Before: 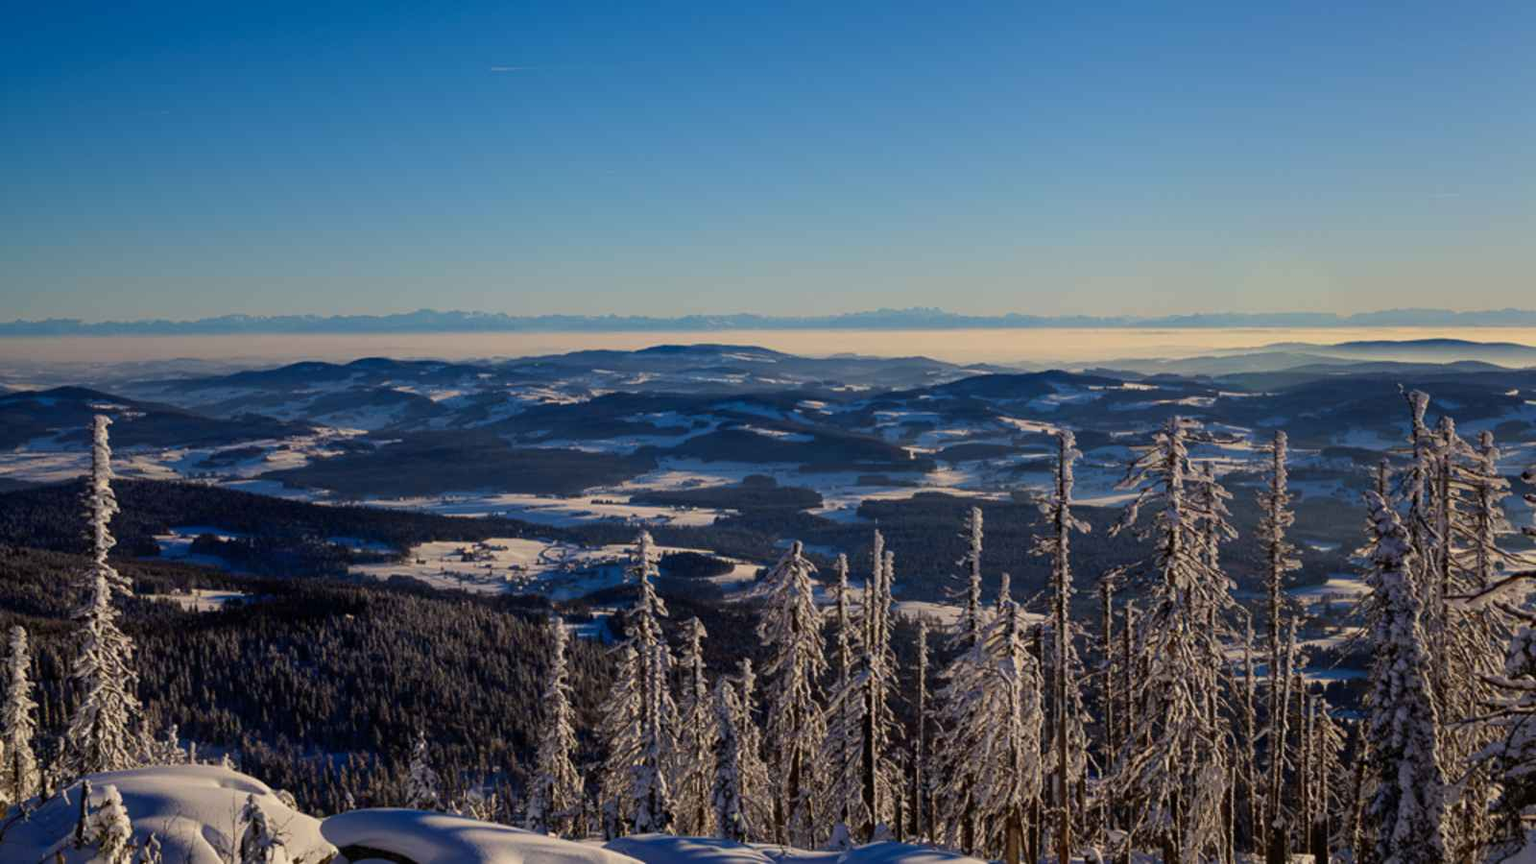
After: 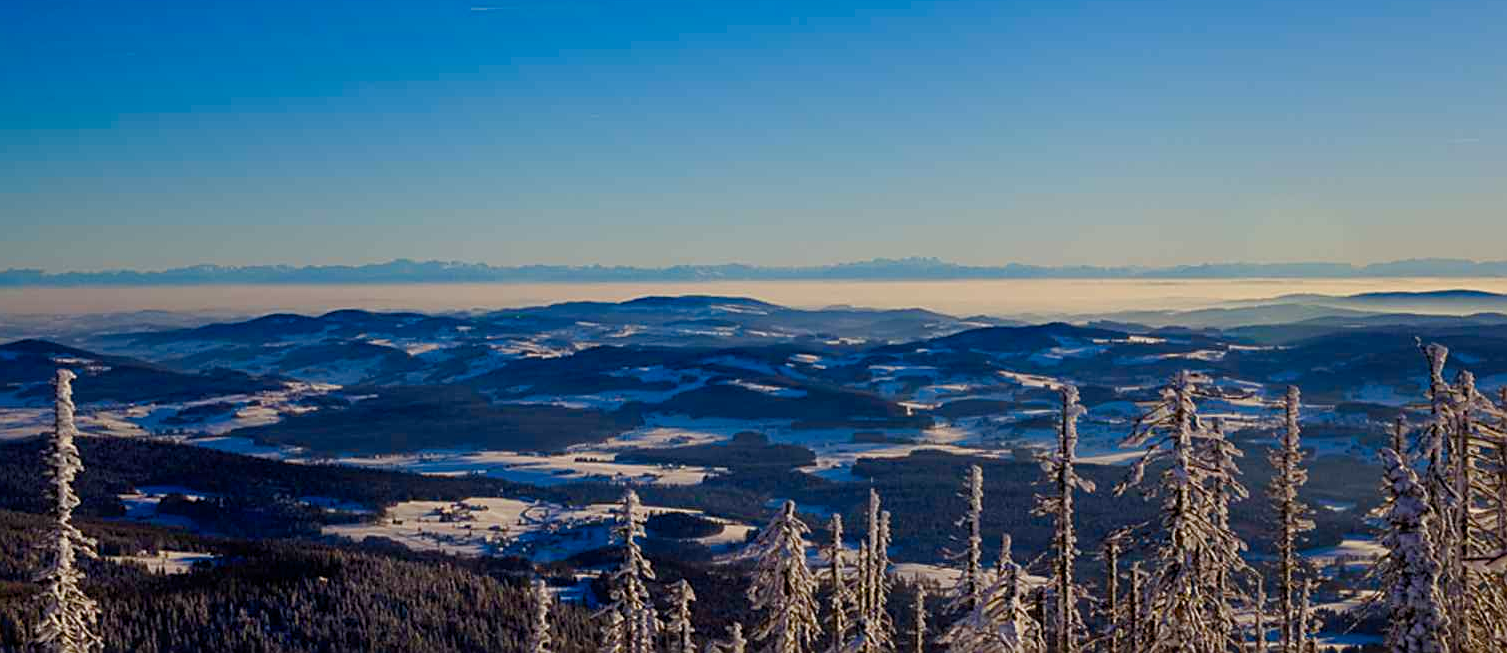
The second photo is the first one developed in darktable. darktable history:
color balance rgb: linear chroma grading › global chroma 8.759%, perceptual saturation grading › global saturation 0.454%, perceptual saturation grading › highlights -33.393%, perceptual saturation grading › mid-tones 14.983%, perceptual saturation grading › shadows 48.871%, global vibrance 20%
sharpen: on, module defaults
crop: left 2.588%, top 7.074%, right 3.222%, bottom 20.312%
